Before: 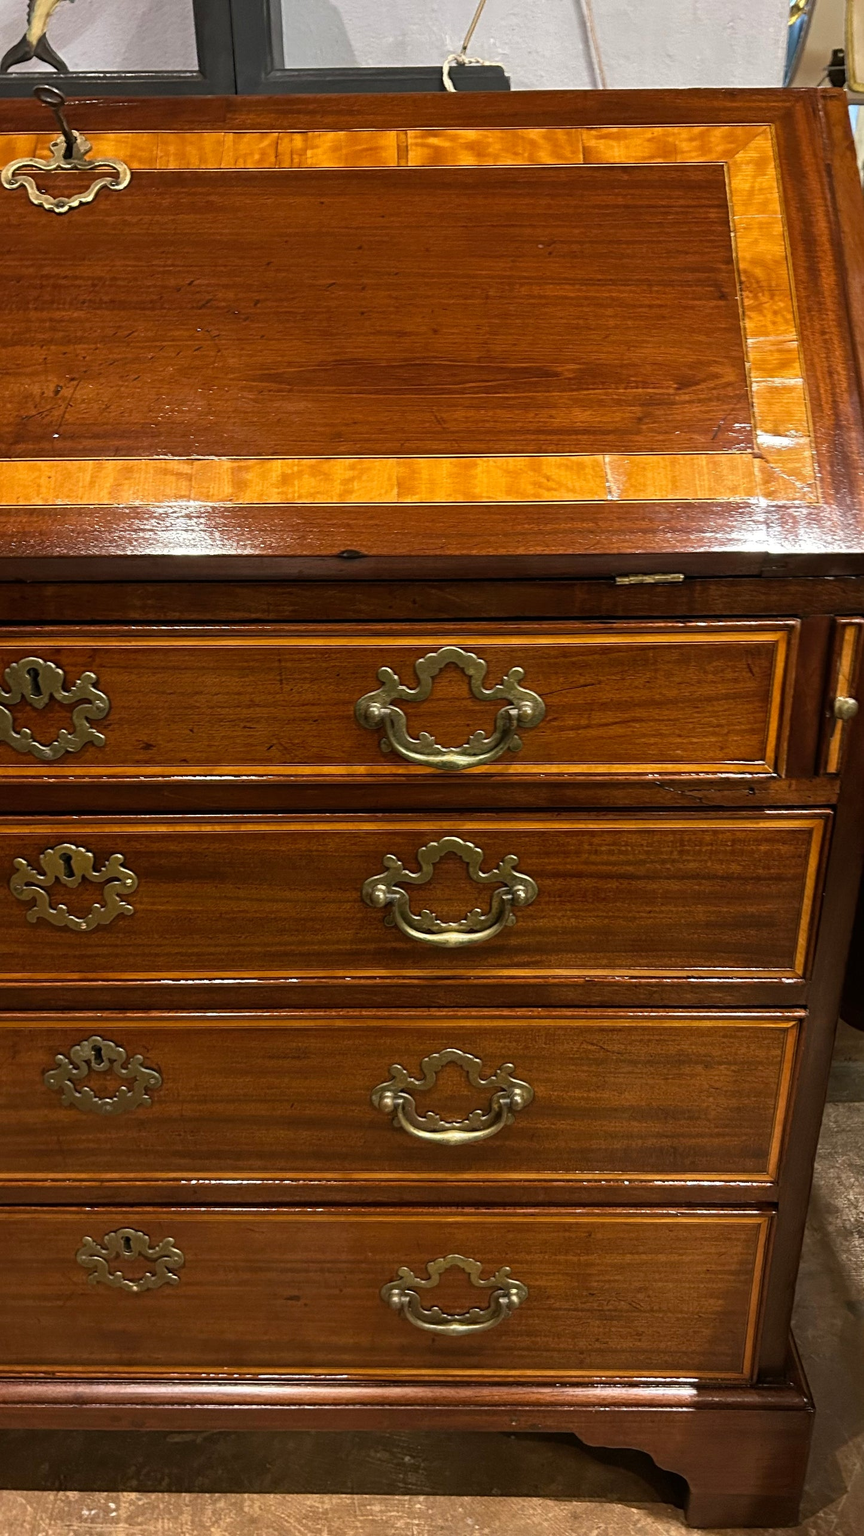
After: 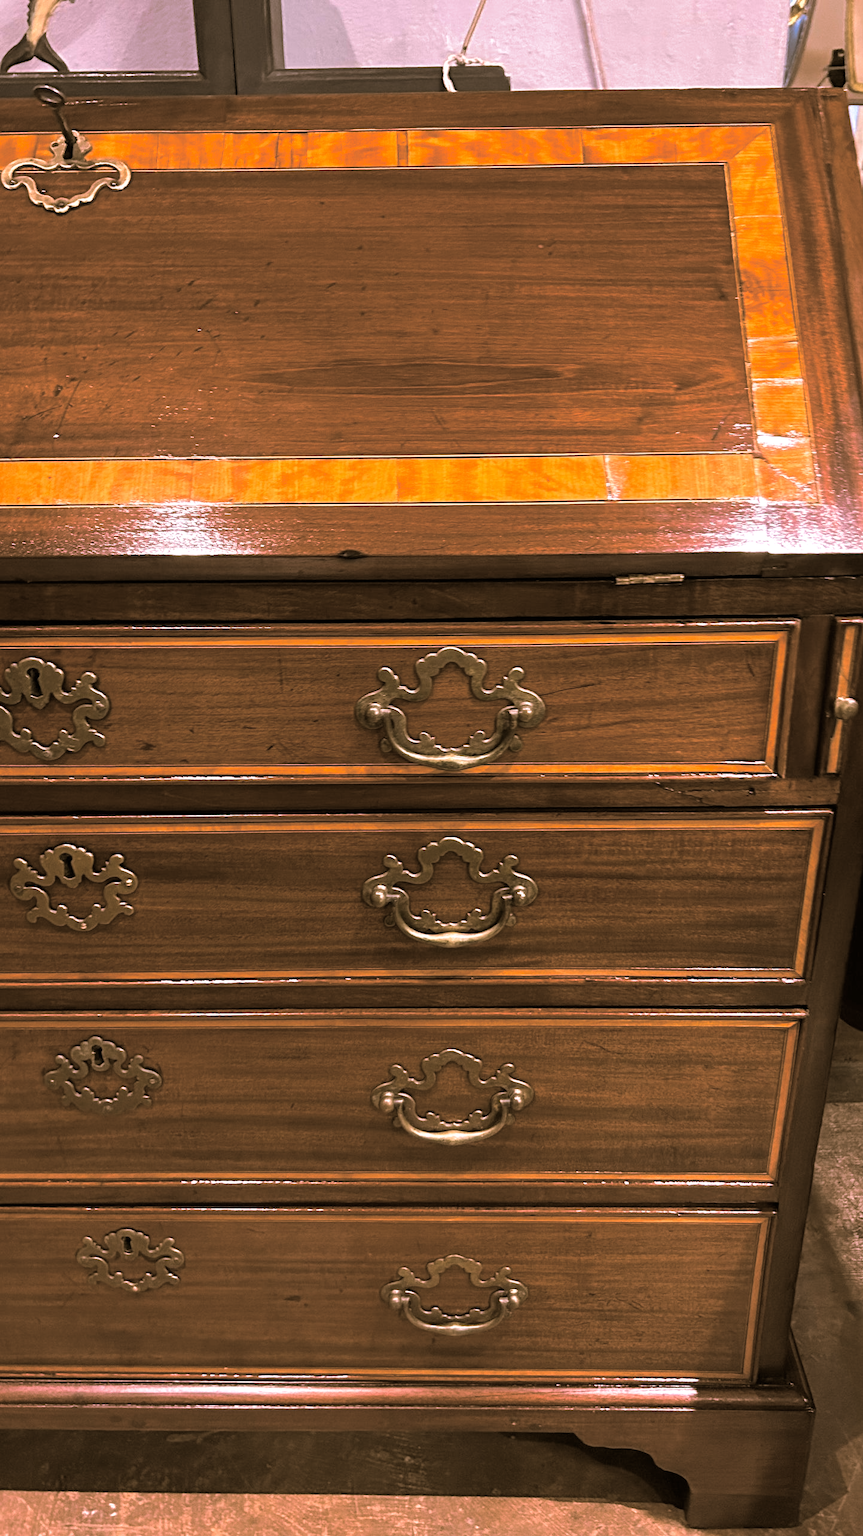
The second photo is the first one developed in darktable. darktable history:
split-toning: shadows › hue 37.98°, highlights › hue 185.58°, balance -55.261
white balance: red 1.188, blue 1.11
